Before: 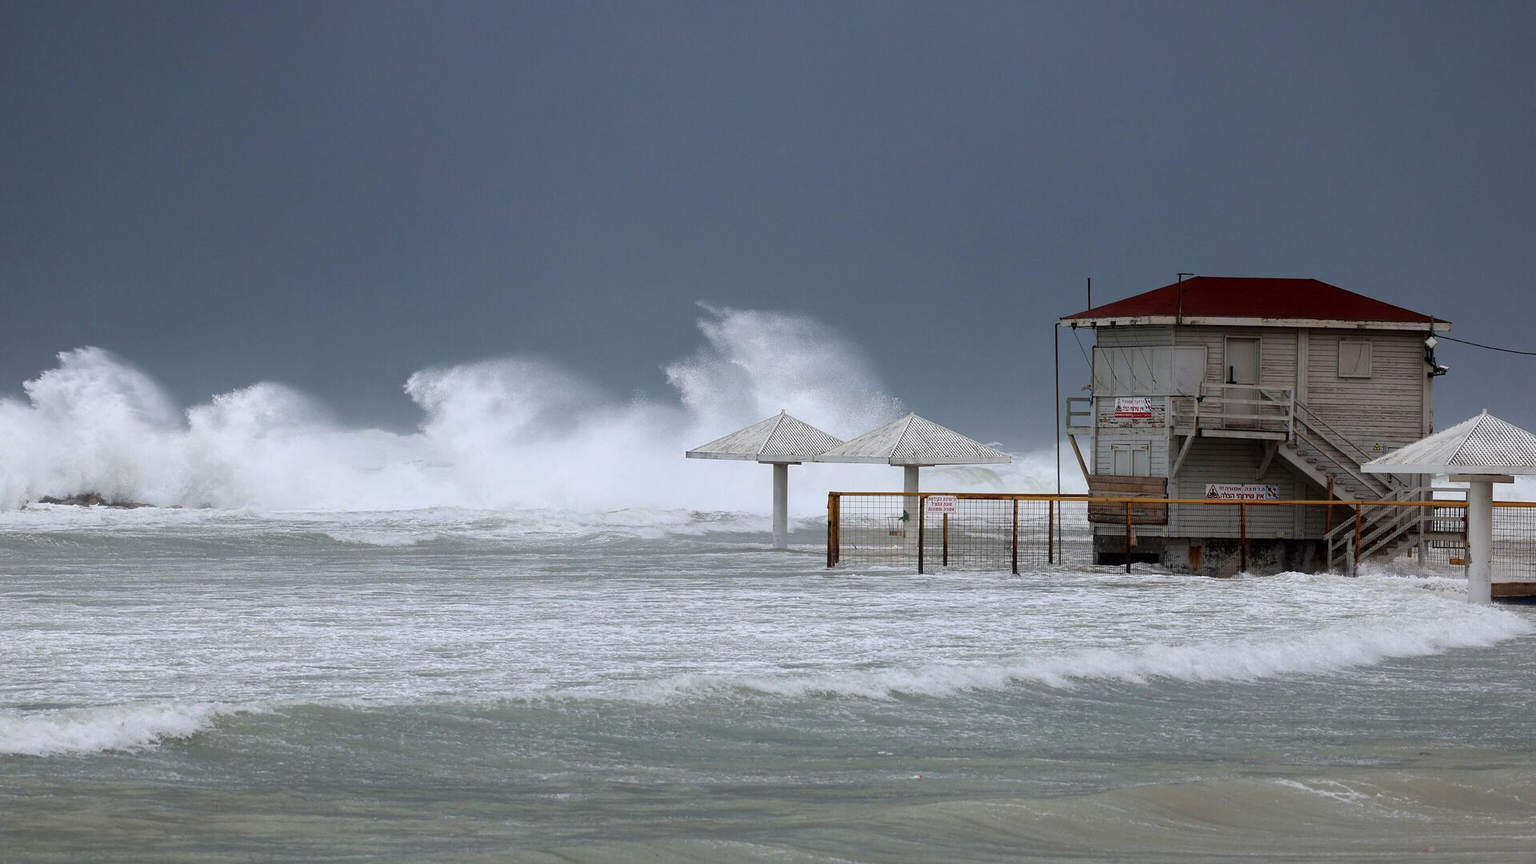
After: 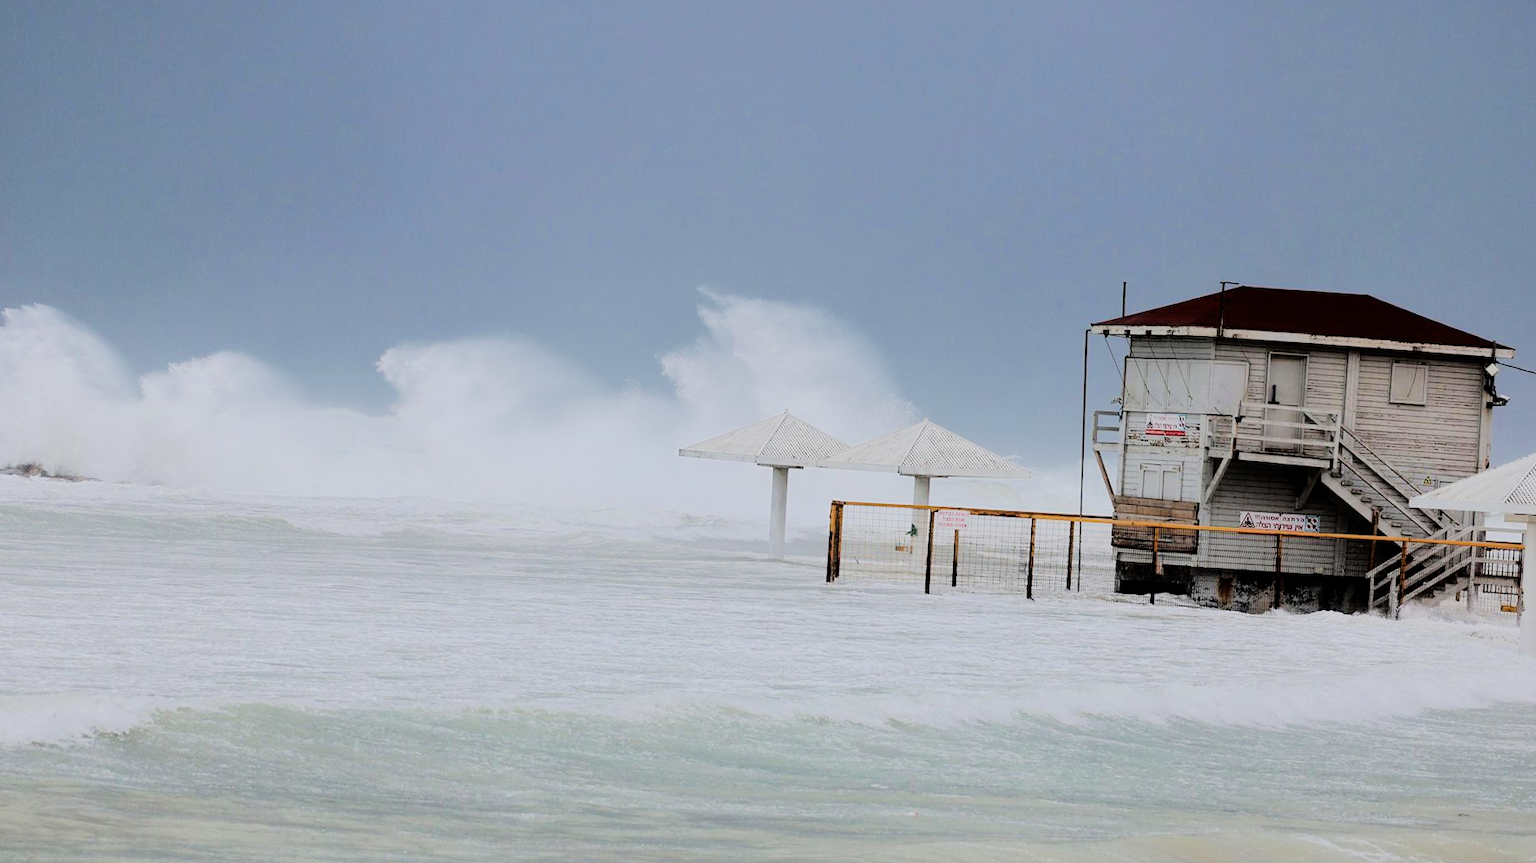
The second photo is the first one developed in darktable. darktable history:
filmic rgb: middle gray luminance 28.96%, black relative exposure -10.37 EV, white relative exposure 5.5 EV, target black luminance 0%, hardness 3.92, latitude 1.53%, contrast 1.127, highlights saturation mix 4.53%, shadows ↔ highlights balance 15.53%
tone equalizer: -7 EV 0.143 EV, -6 EV 0.576 EV, -5 EV 1.18 EV, -4 EV 1.32 EV, -3 EV 1.16 EV, -2 EV 0.6 EV, -1 EV 0.168 EV, edges refinement/feathering 500, mask exposure compensation -1.57 EV, preserve details no
crop and rotate: angle -2.76°
